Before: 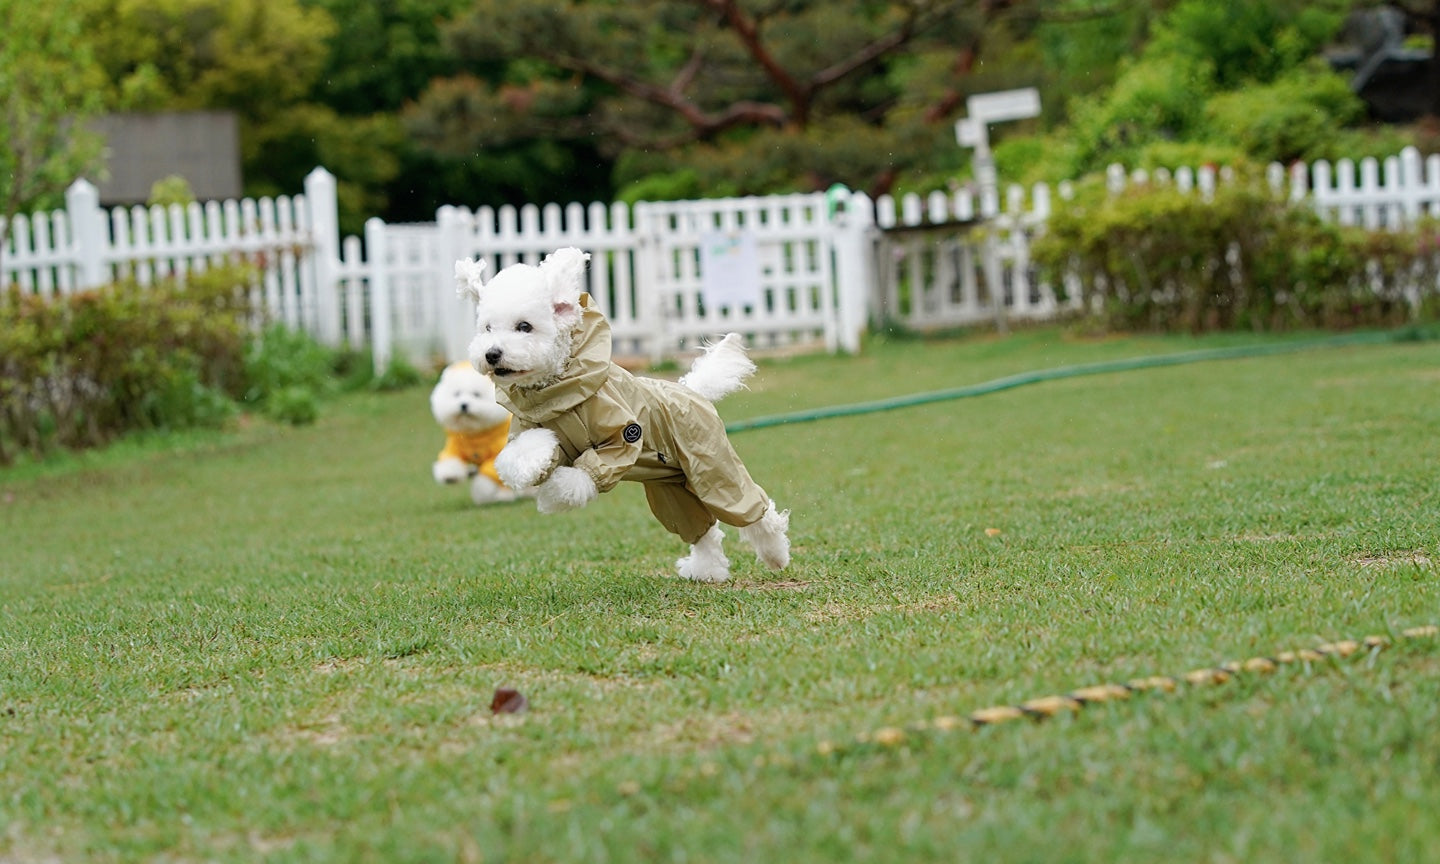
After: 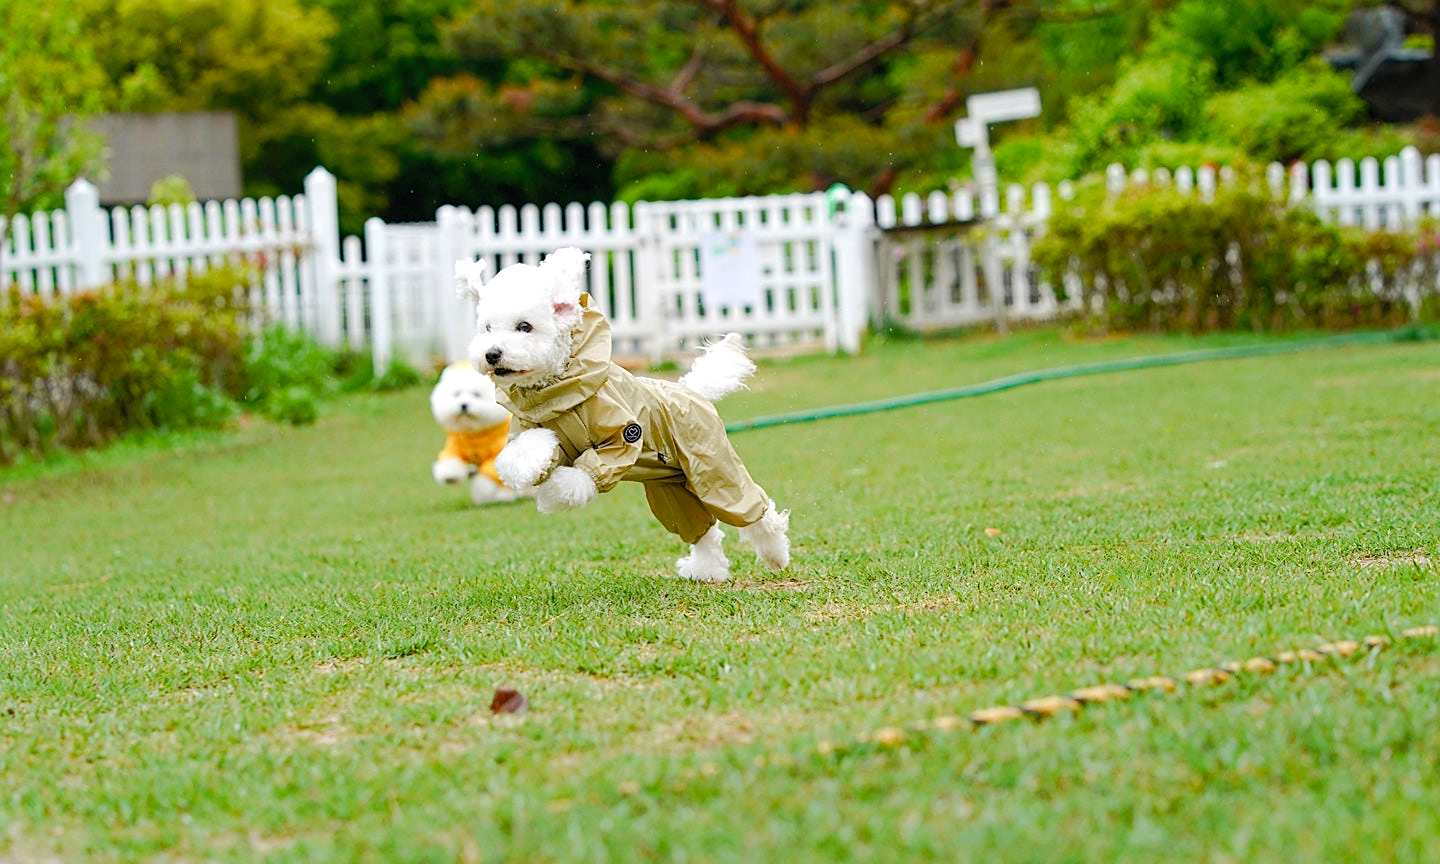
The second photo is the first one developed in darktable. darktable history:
color balance rgb: perceptual saturation grading › global saturation 20%, perceptual saturation grading › highlights -50.266%, perceptual saturation grading › shadows 30.995%, perceptual brilliance grading › highlights 6.509%, perceptual brilliance grading › mid-tones 16.155%, perceptual brilliance grading › shadows -5.301%, global vibrance 20%
sharpen: amount 0.204
contrast brightness saturation: brightness 0.091, saturation 0.192
